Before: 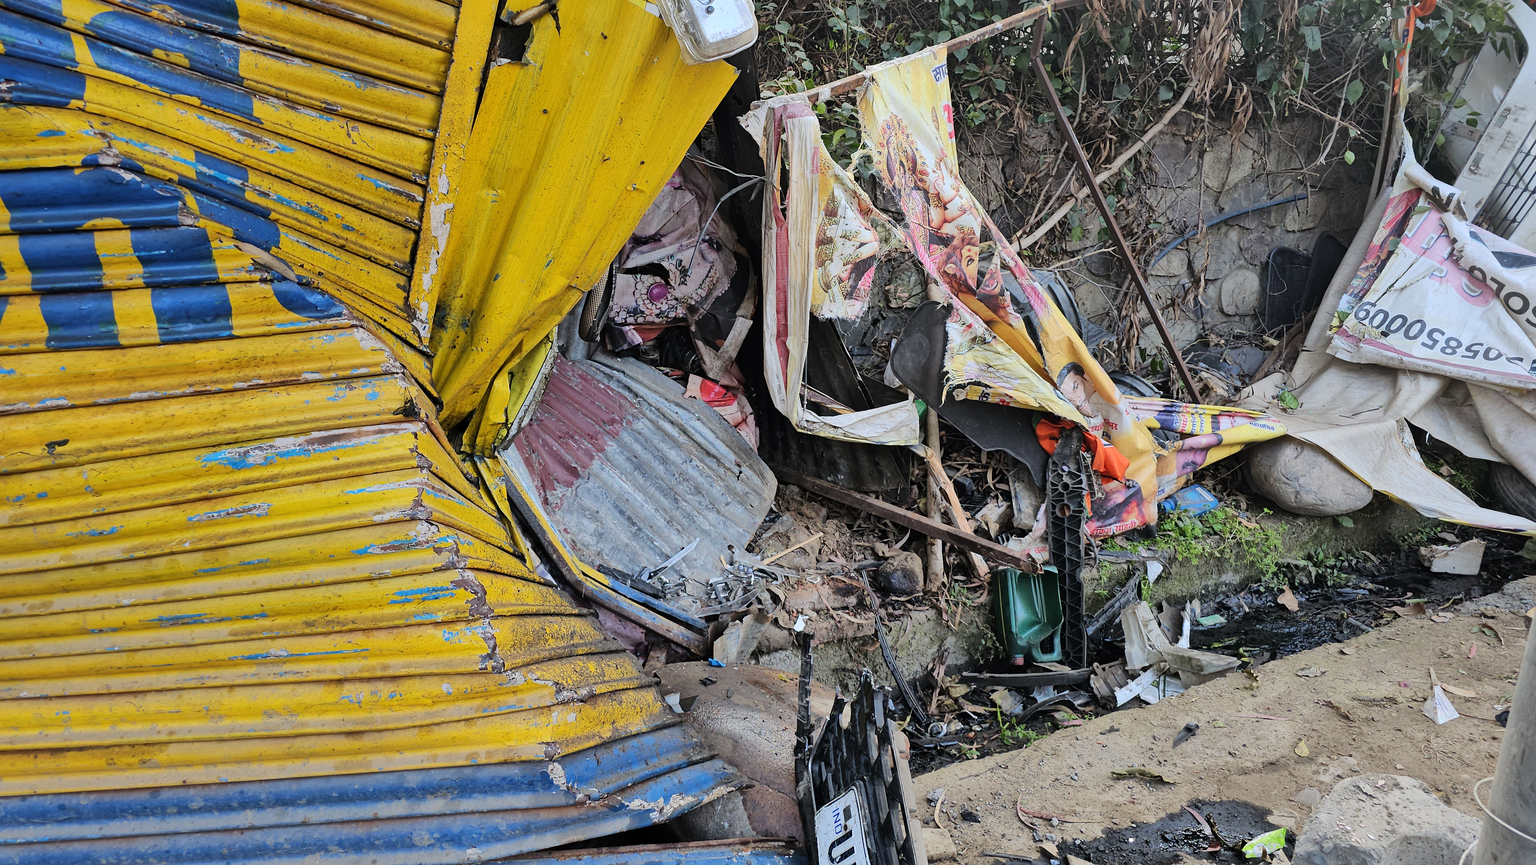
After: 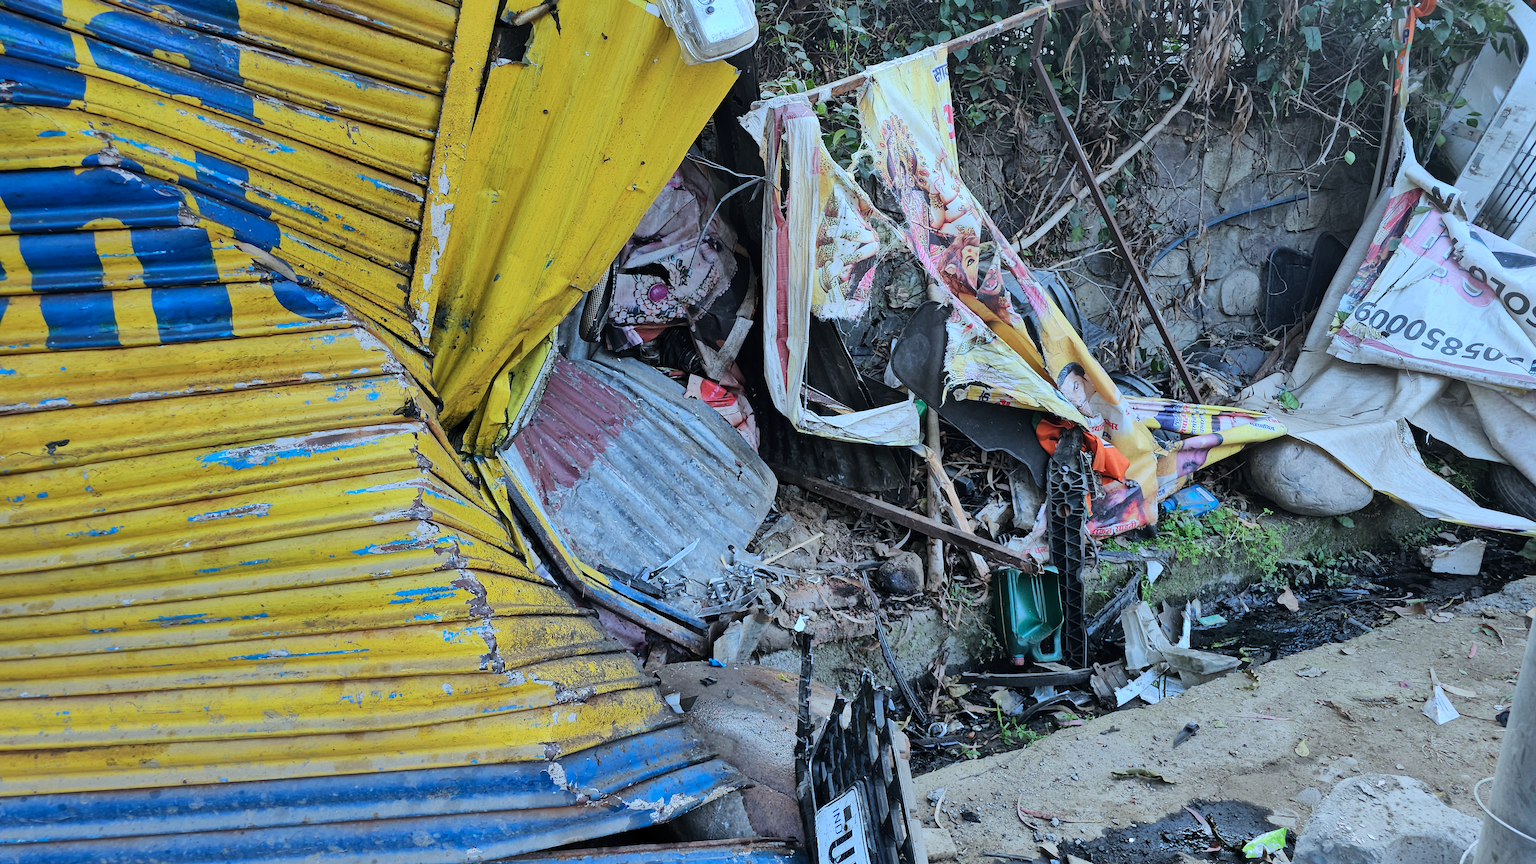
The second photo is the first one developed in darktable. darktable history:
color calibration: x 0.383, y 0.372, temperature 3883.76 K
